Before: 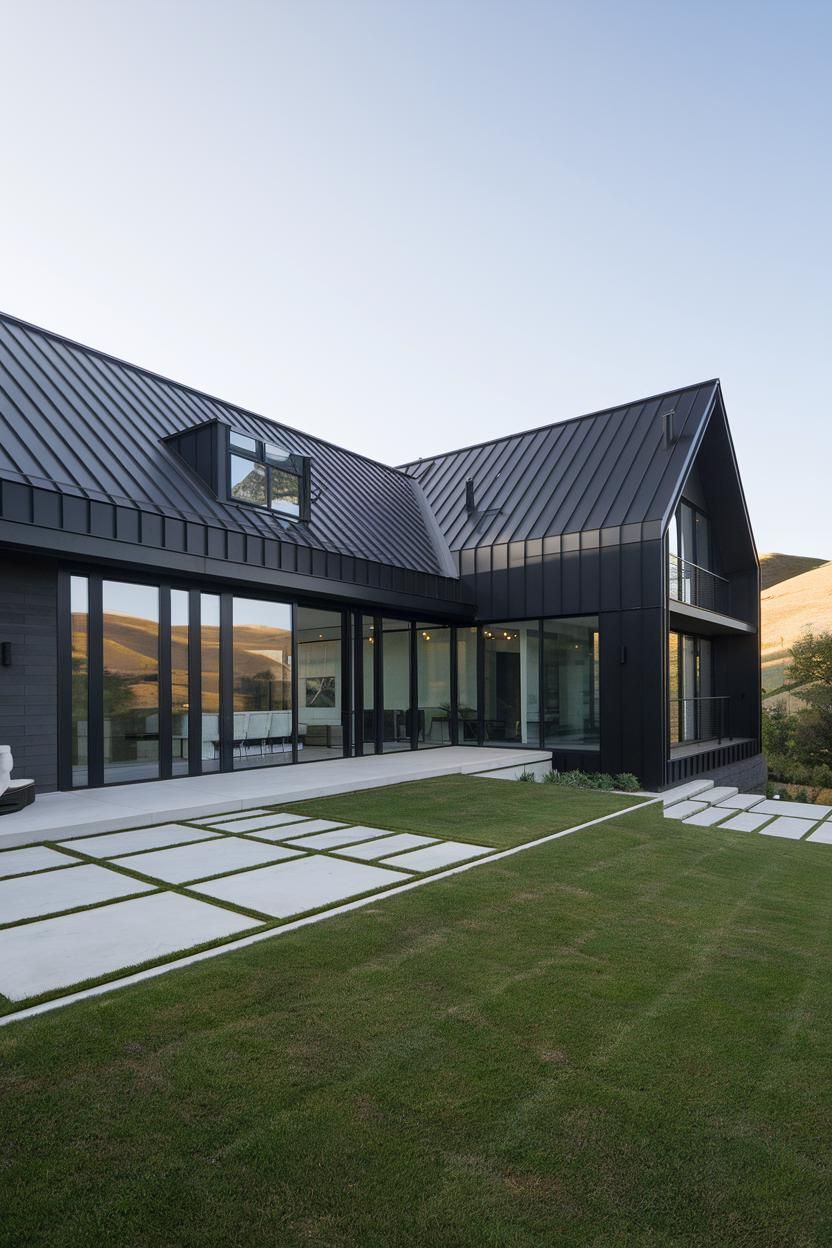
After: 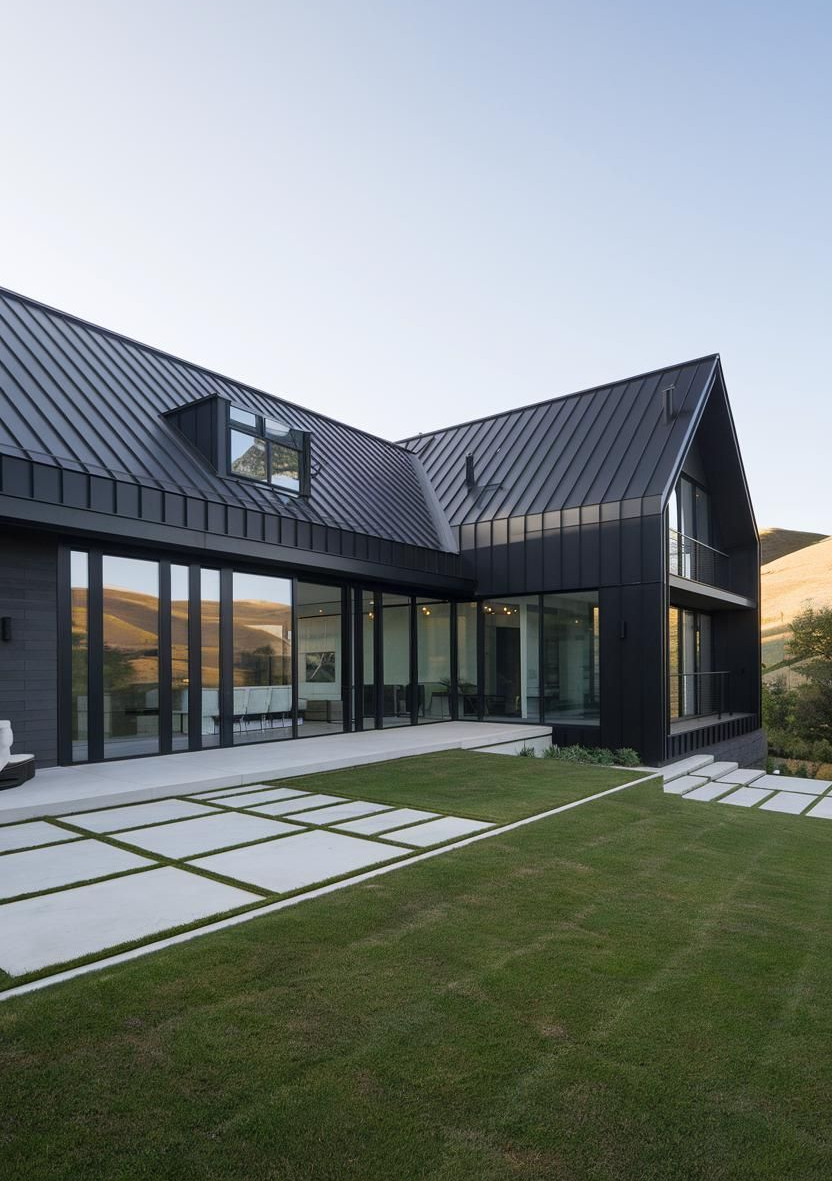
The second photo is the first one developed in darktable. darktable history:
crop and rotate: top 2.021%, bottom 3.286%
